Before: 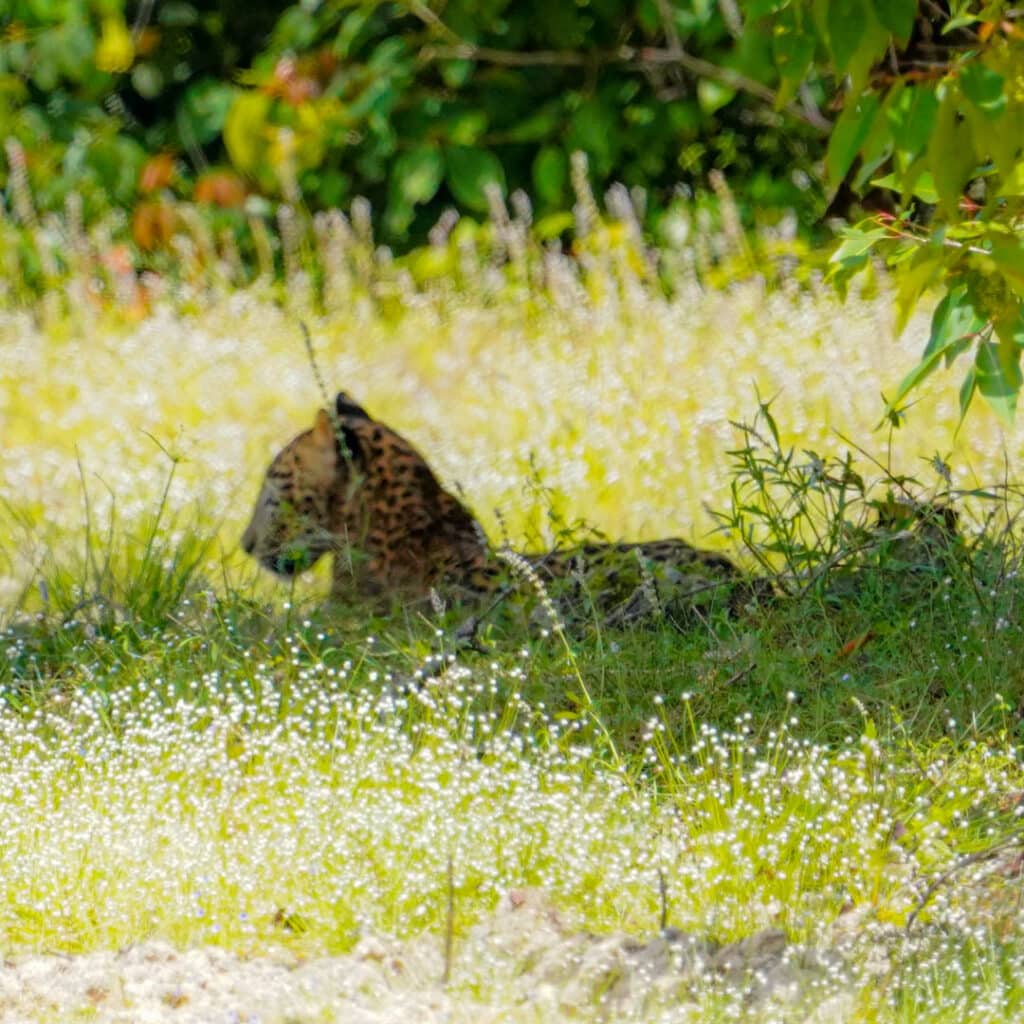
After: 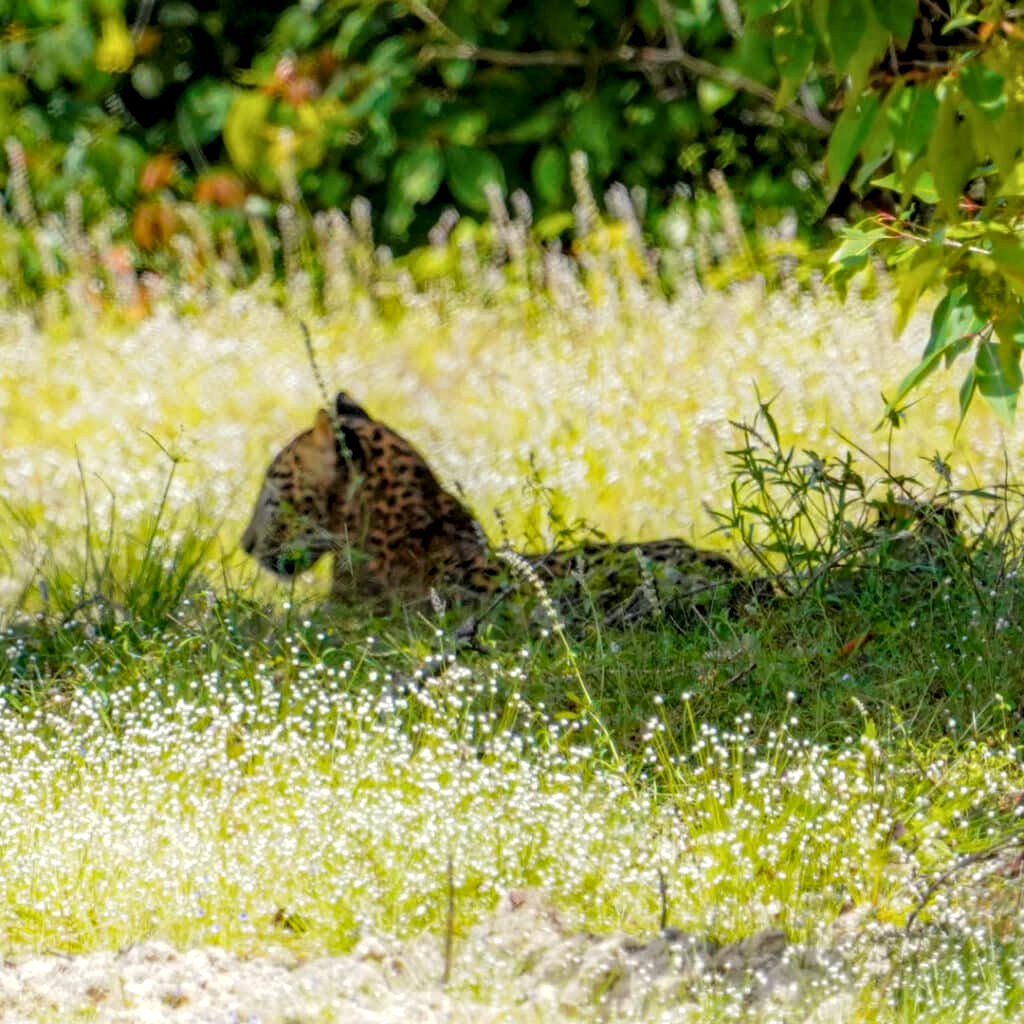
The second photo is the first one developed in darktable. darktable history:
local contrast: detail 138%
